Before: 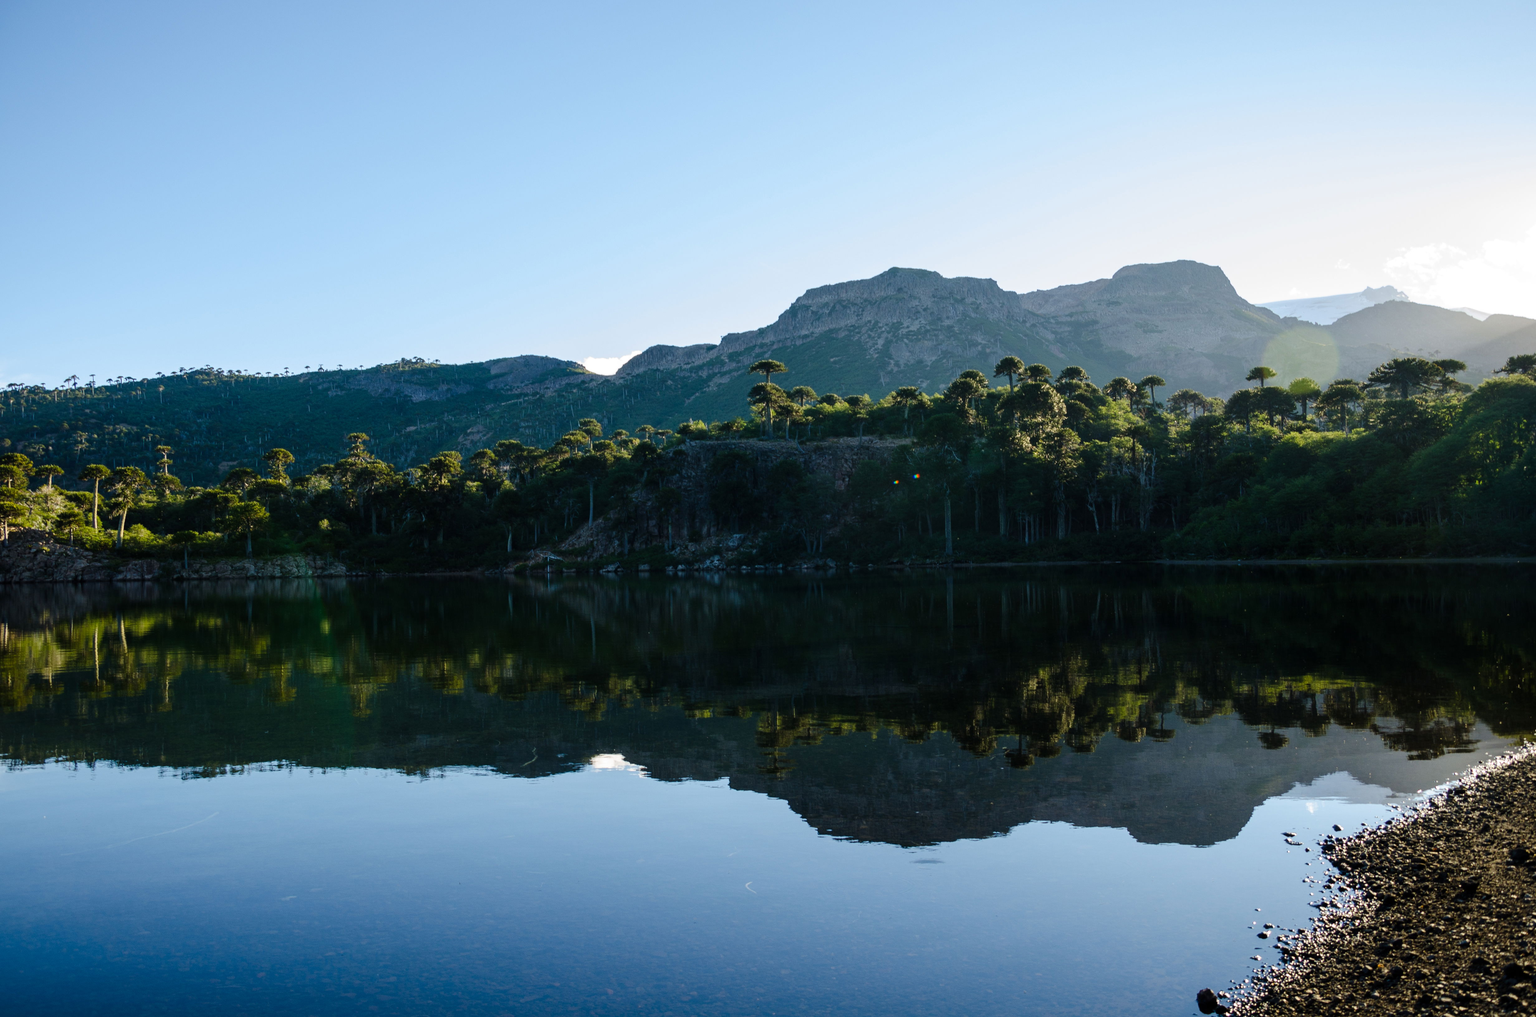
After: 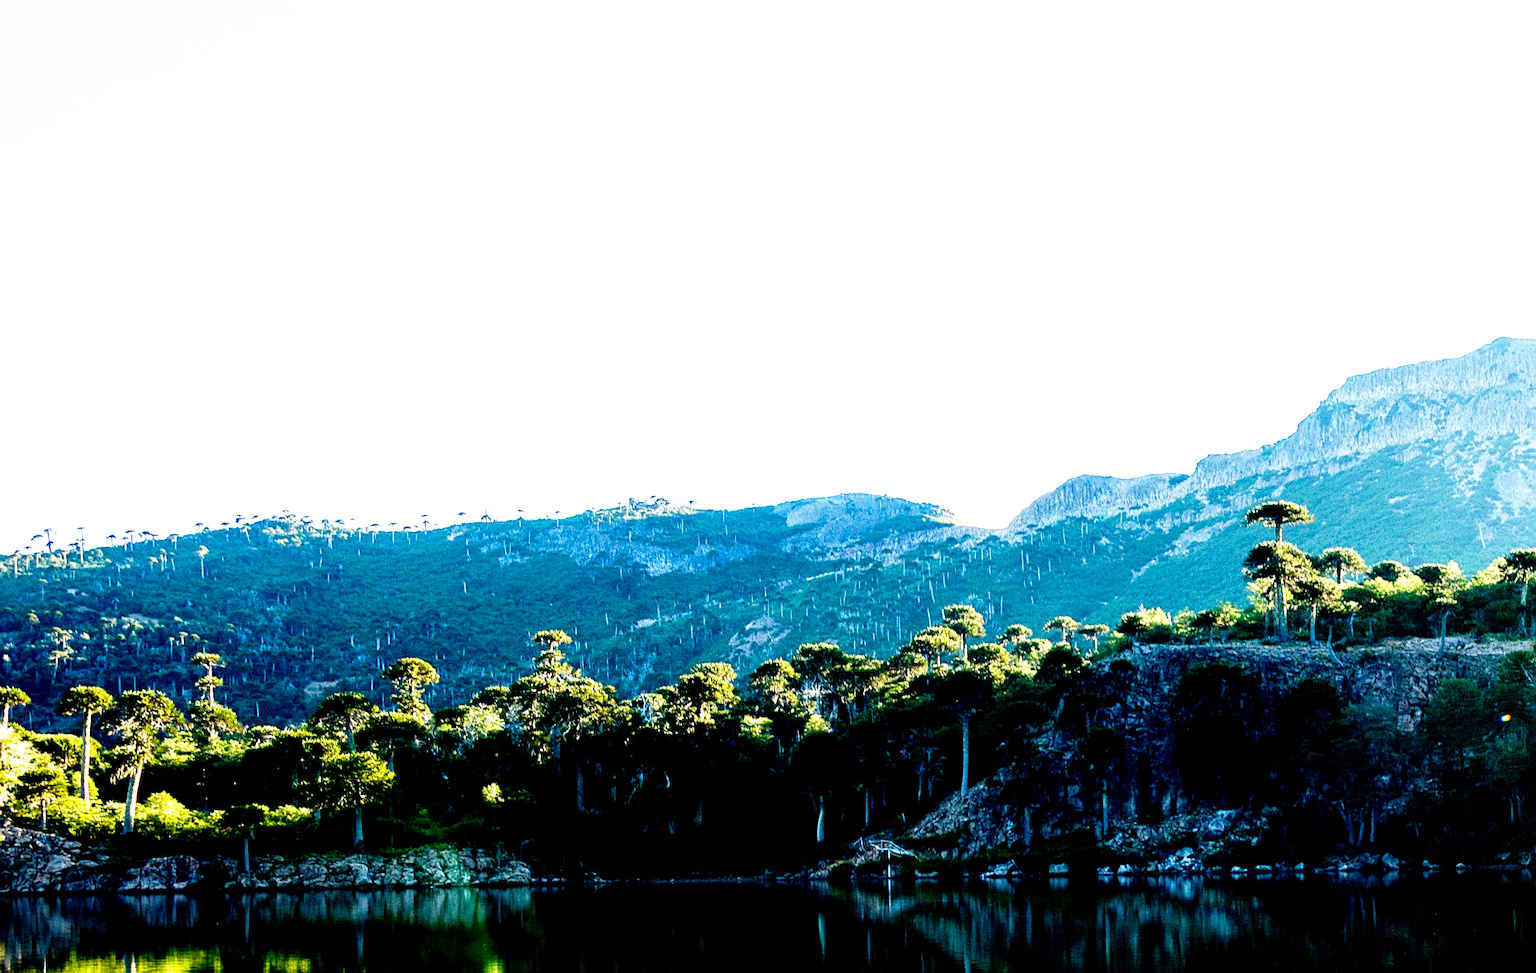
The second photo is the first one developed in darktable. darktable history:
sharpen: on, module defaults
exposure: black level correction 0.009, exposure 1.429 EV, compensate highlight preservation false
base curve: curves: ch0 [(0, 0) (0.012, 0.01) (0.073, 0.168) (0.31, 0.711) (0.645, 0.957) (1, 1)], preserve colors none
crop and rotate: left 3.067%, top 7.645%, right 40.521%, bottom 38.402%
